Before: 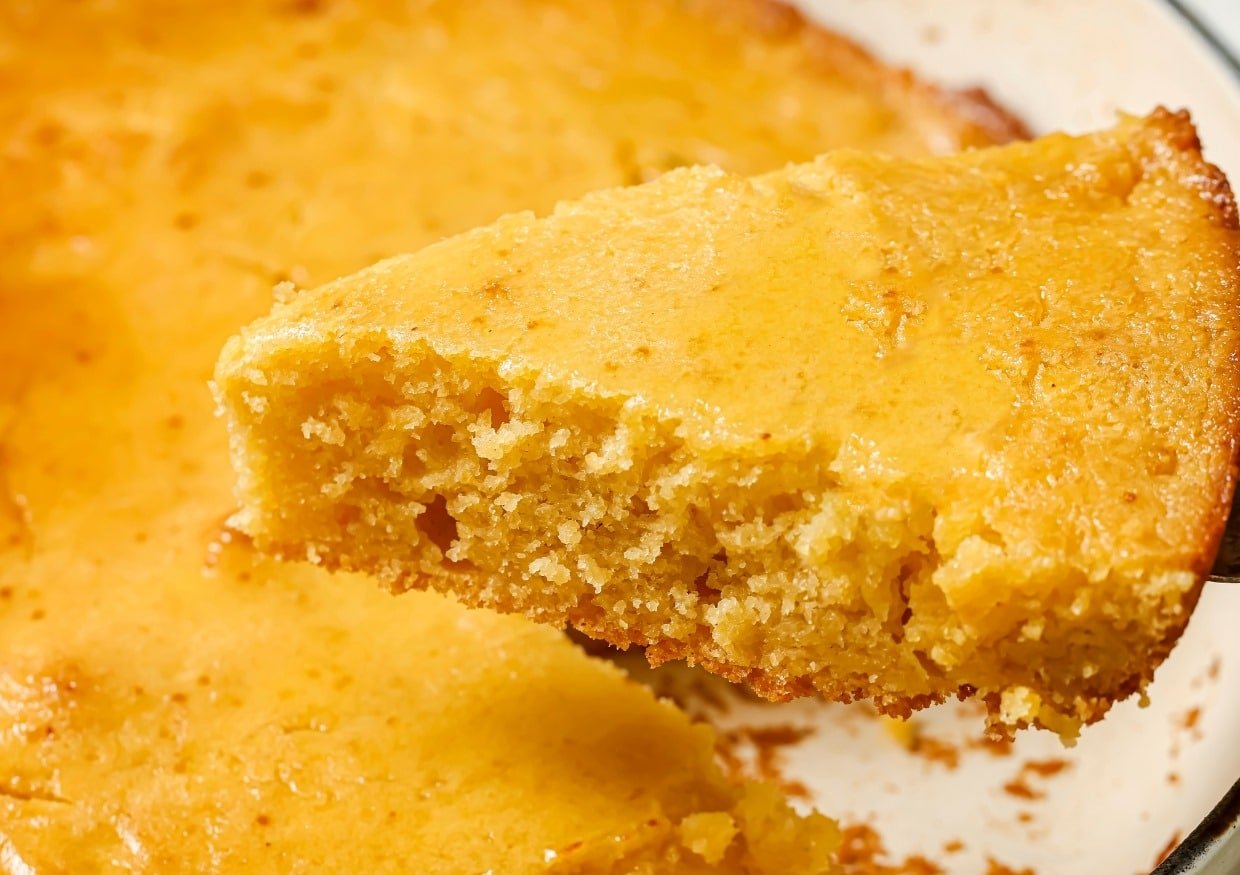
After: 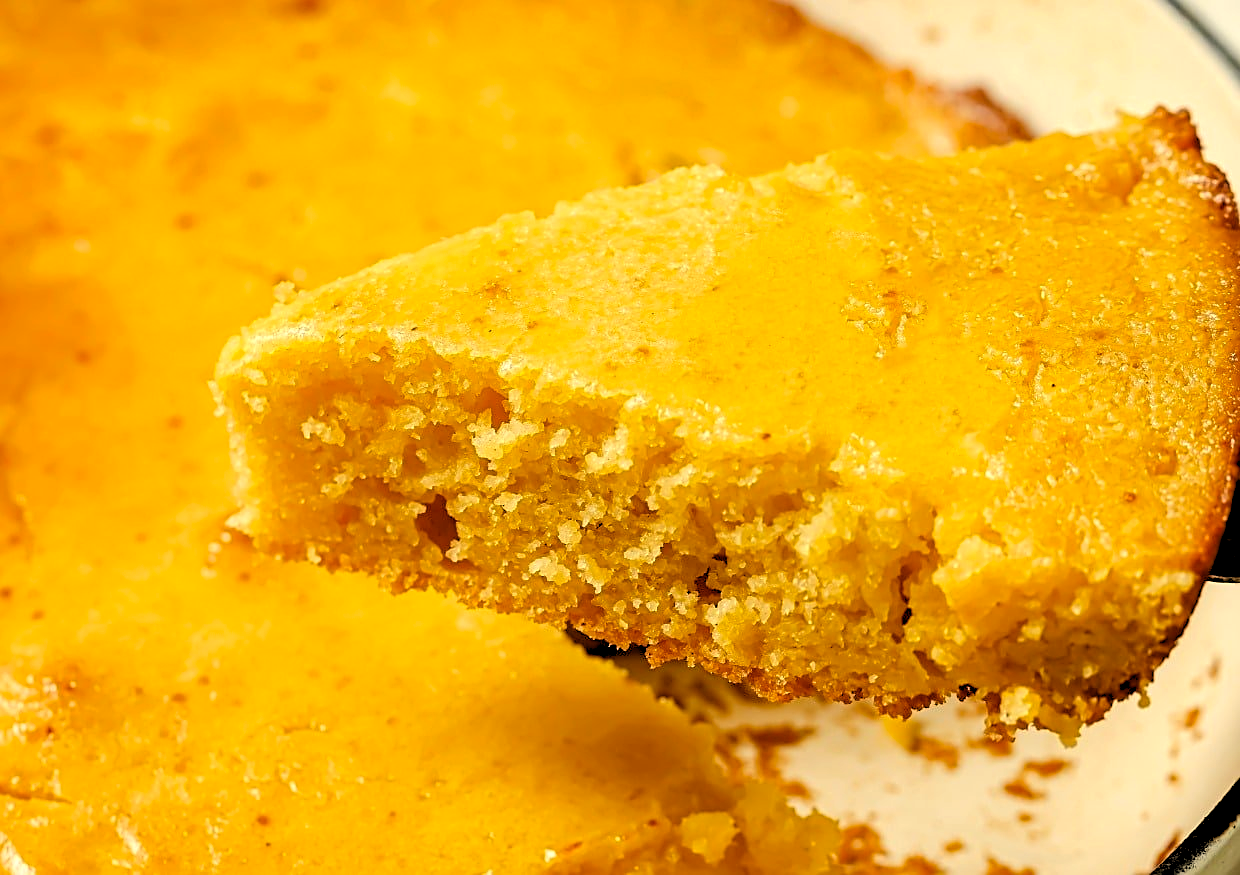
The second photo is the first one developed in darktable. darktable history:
color correction: highlights a* 1.39, highlights b* 17.83
haze removal: compatibility mode true, adaptive false
sharpen: on, module defaults
rgb levels: levels [[0.029, 0.461, 0.922], [0, 0.5, 1], [0, 0.5, 1]]
